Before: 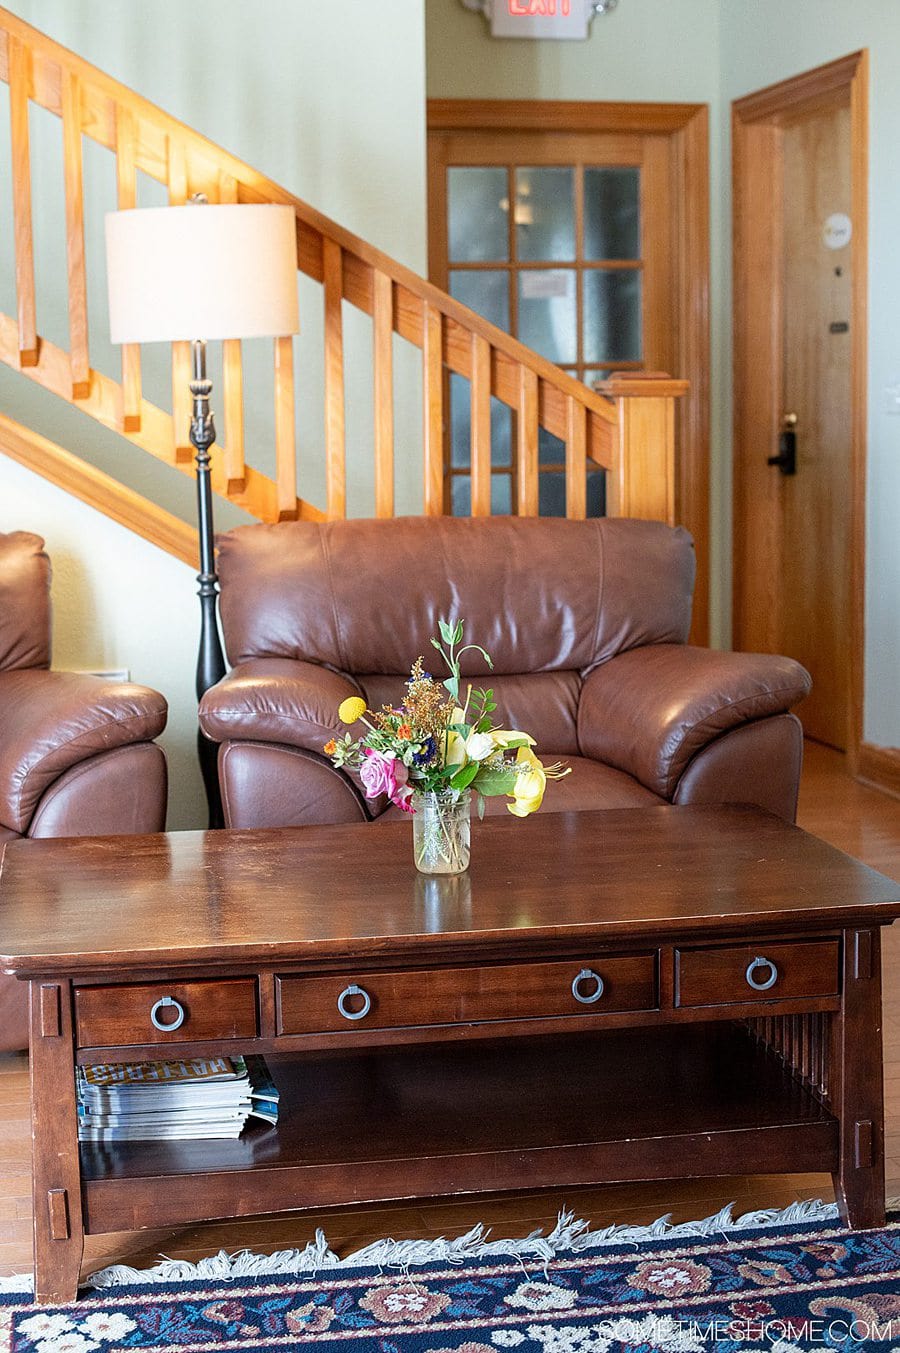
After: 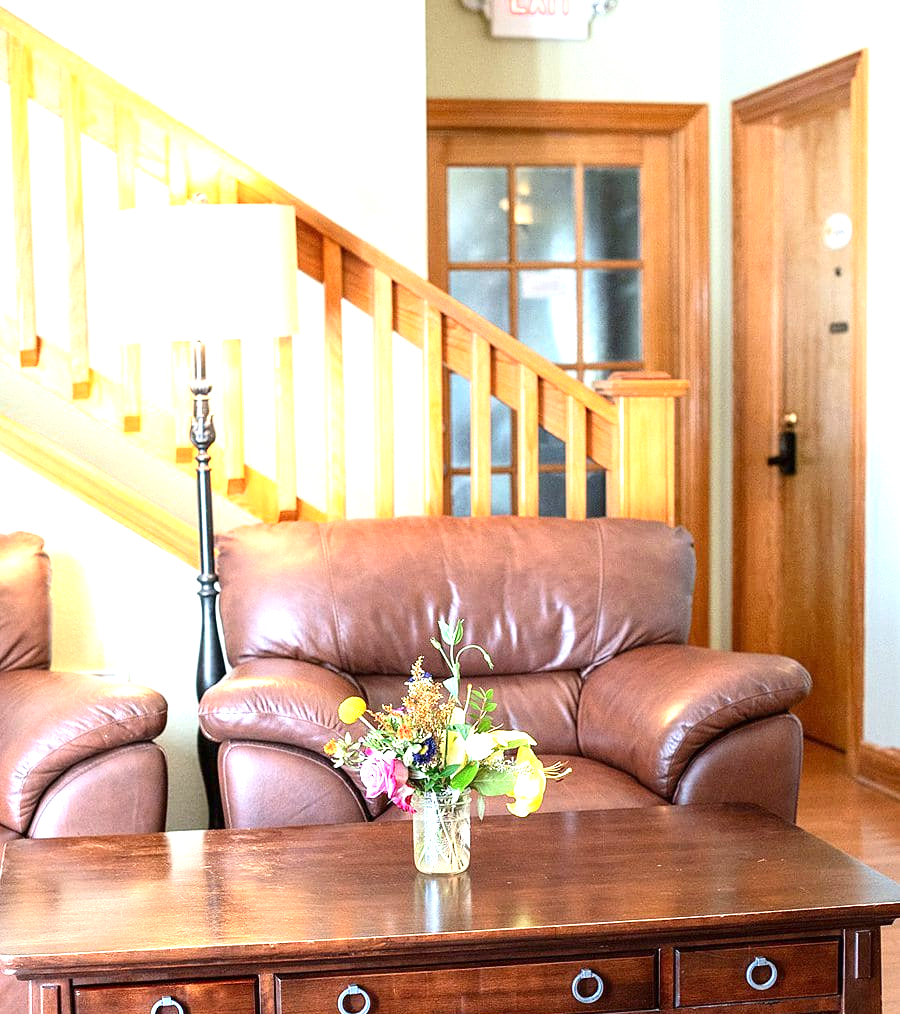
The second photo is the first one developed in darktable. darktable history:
contrast brightness saturation: contrast 0.14
crop: bottom 24.988%
exposure: black level correction 0, exposure 1.2 EV, compensate highlight preservation false
